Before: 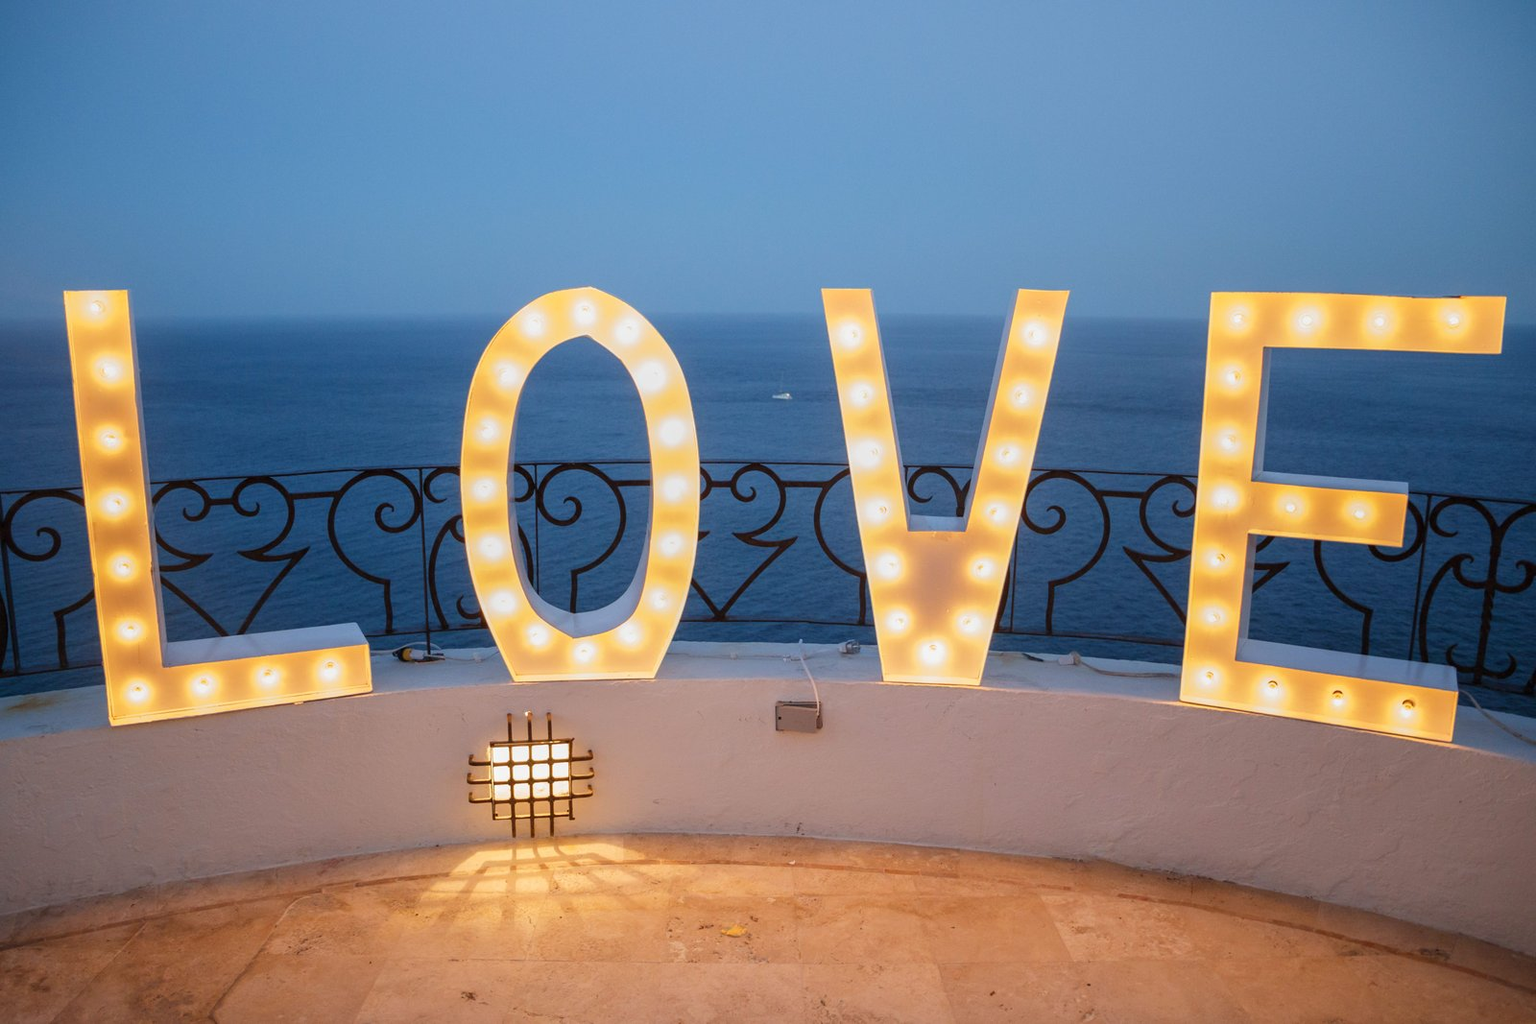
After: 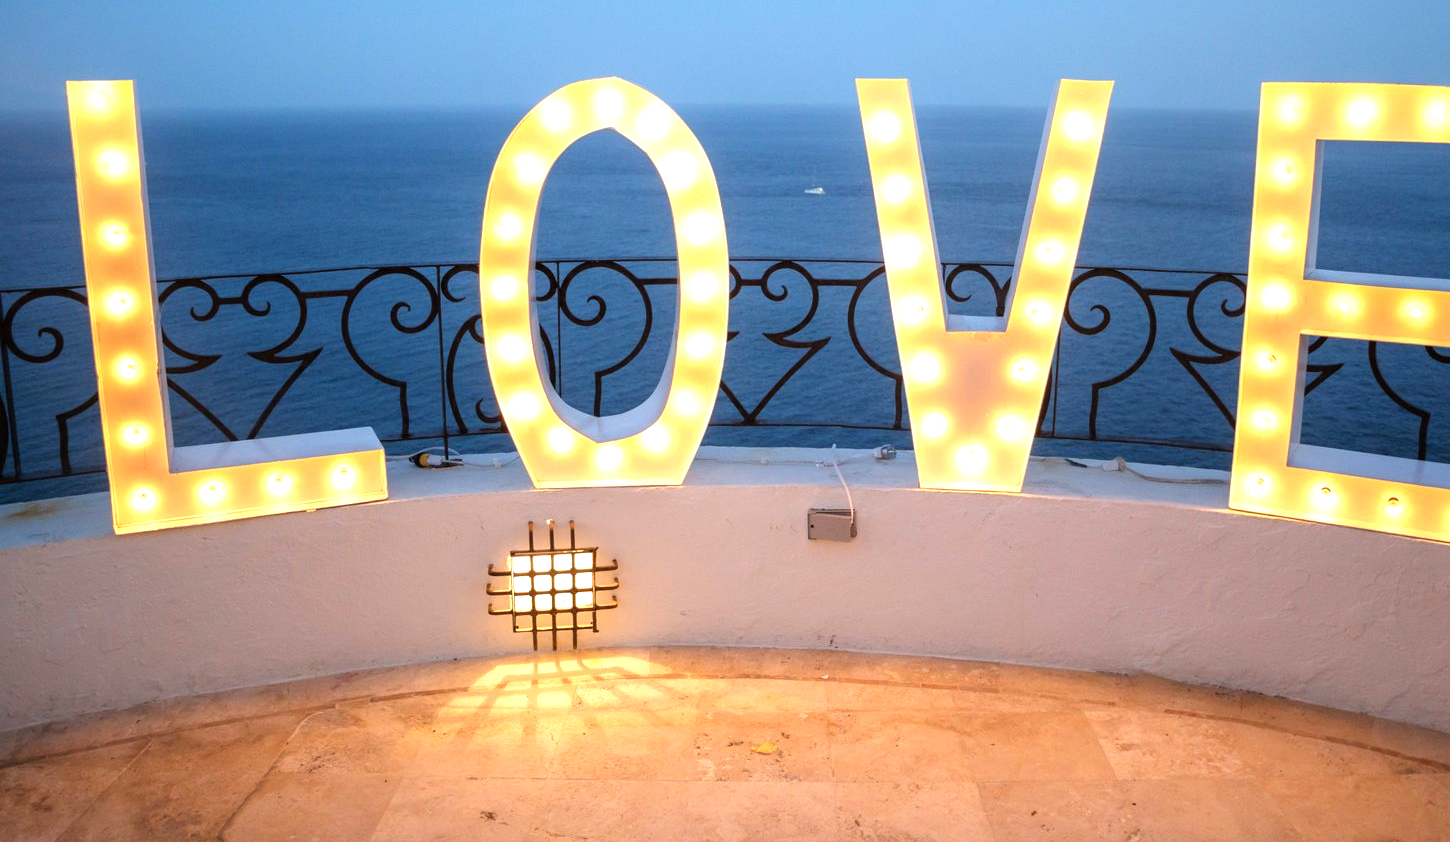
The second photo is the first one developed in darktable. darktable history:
tone equalizer: -8 EV -0.744 EV, -7 EV -0.667 EV, -6 EV -0.609 EV, -5 EV -0.388 EV, -3 EV 0.39 EV, -2 EV 0.6 EV, -1 EV 0.679 EV, +0 EV 0.747 EV
crop: top 20.855%, right 9.369%, bottom 0.225%
